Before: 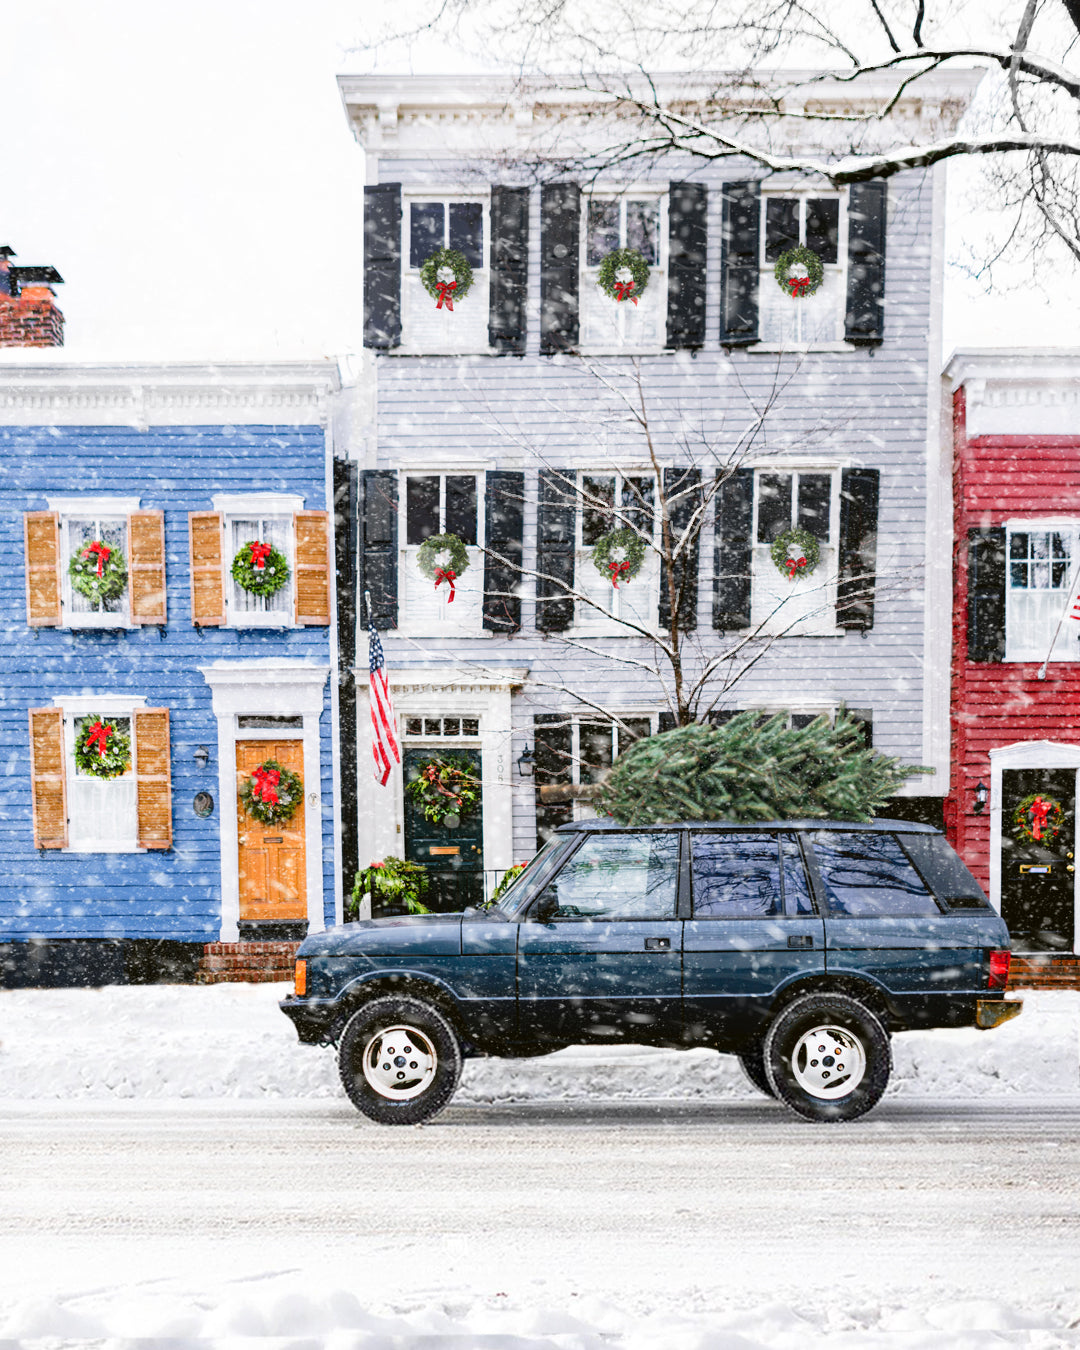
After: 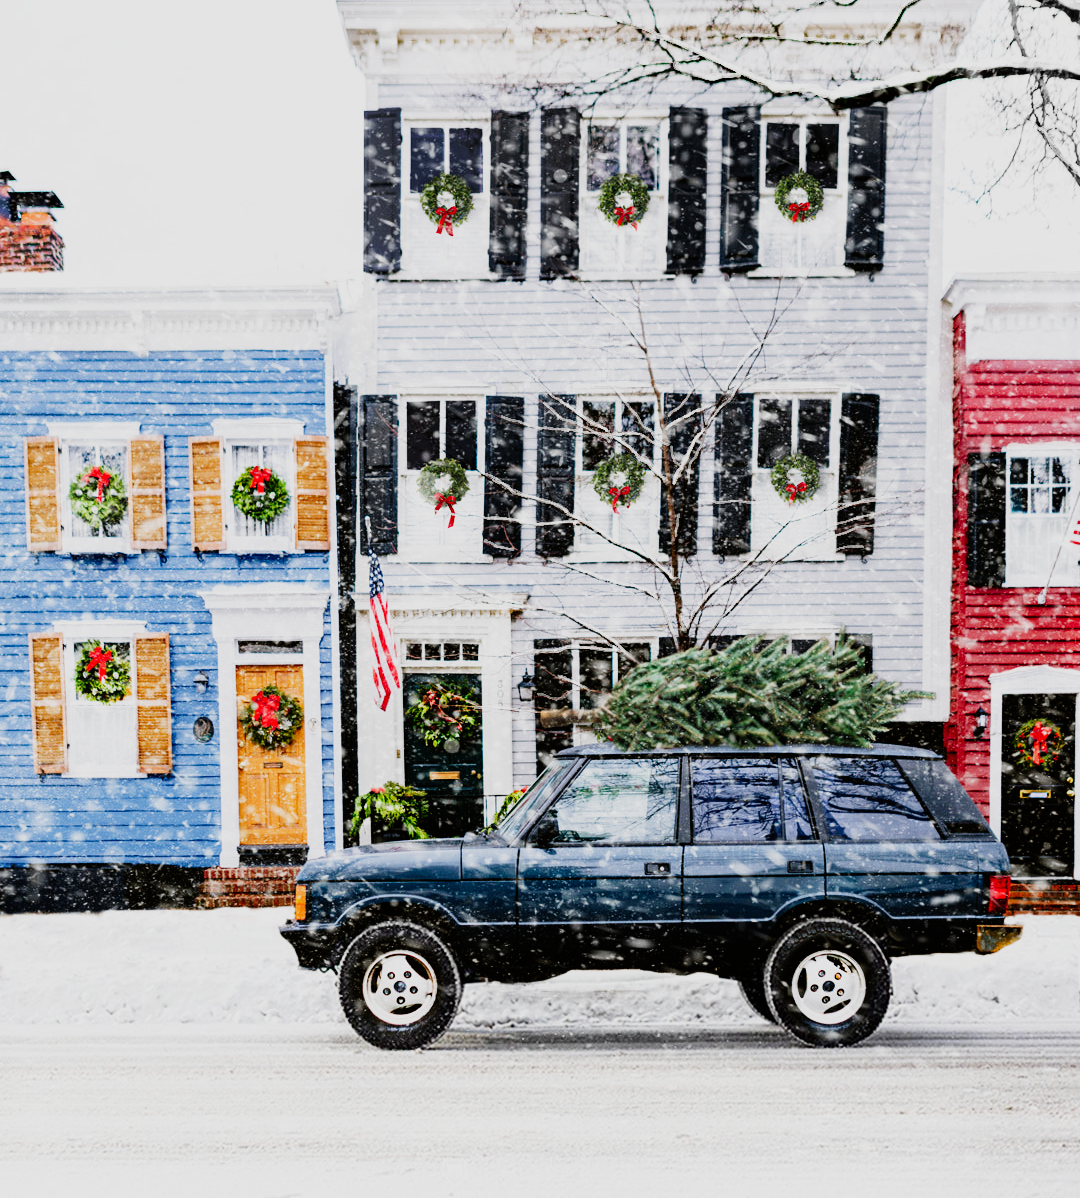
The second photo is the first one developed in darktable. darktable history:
sigmoid: contrast 1.8, skew -0.2, preserve hue 0%, red attenuation 0.1, red rotation 0.035, green attenuation 0.1, green rotation -0.017, blue attenuation 0.15, blue rotation -0.052, base primaries Rec2020
crop and rotate: top 5.609%, bottom 5.609%
